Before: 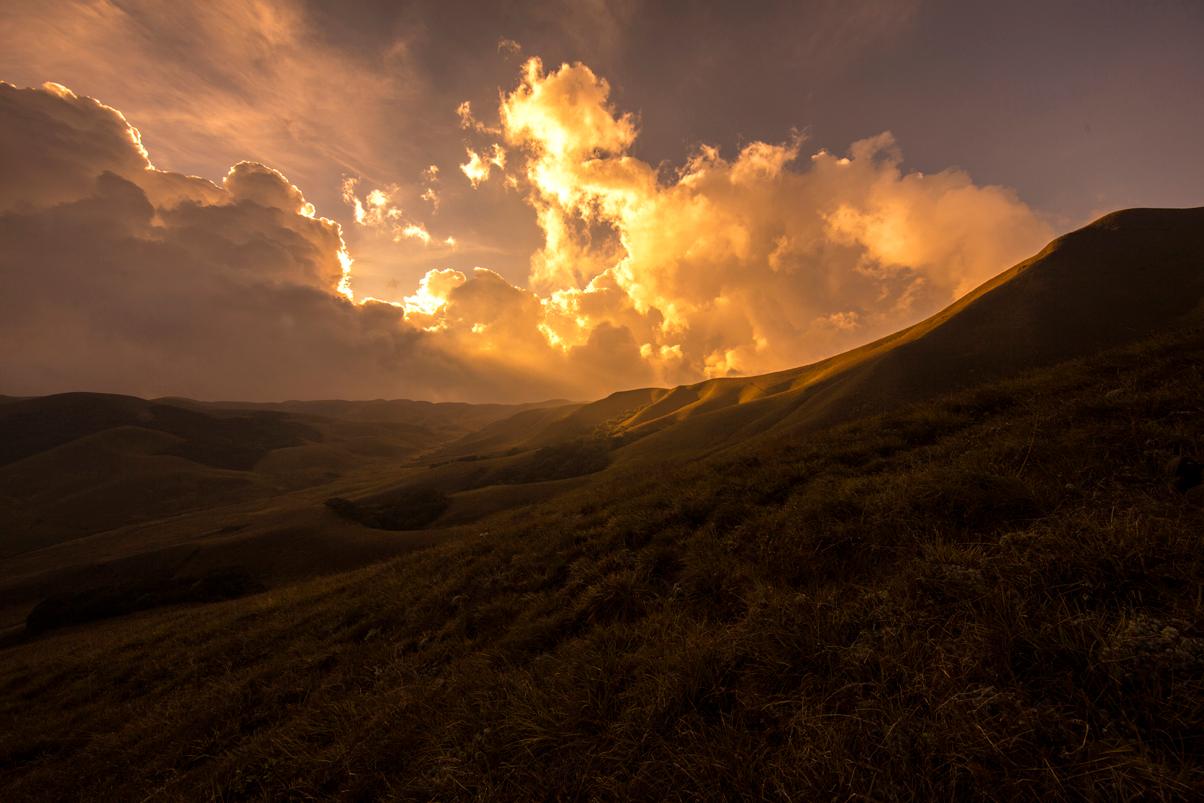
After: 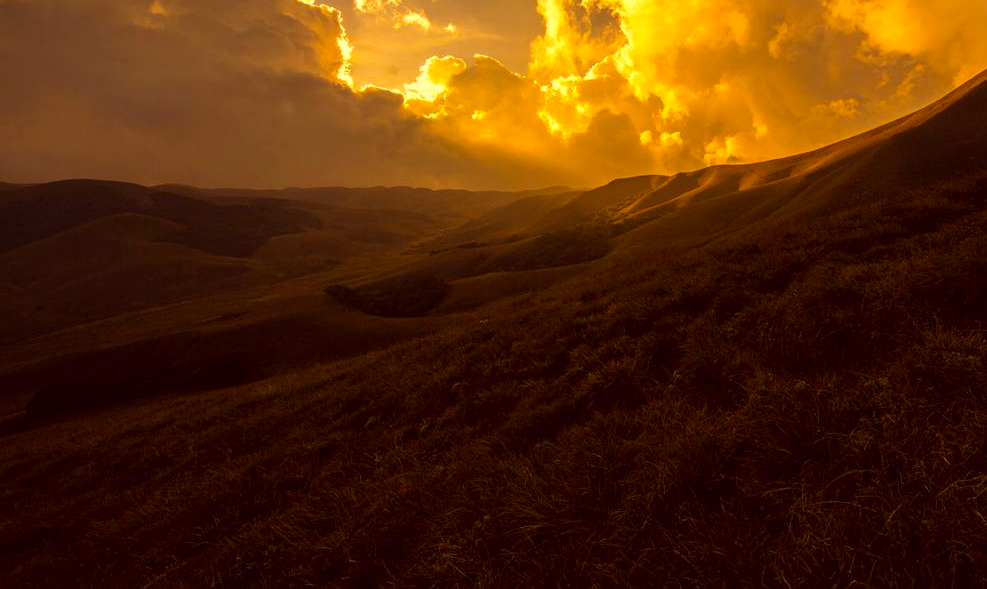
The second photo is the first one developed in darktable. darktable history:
color correction: highlights a* -0.482, highlights b* 40, shadows a* 9.8, shadows b* -0.161
crop: top 26.531%, right 17.959%
